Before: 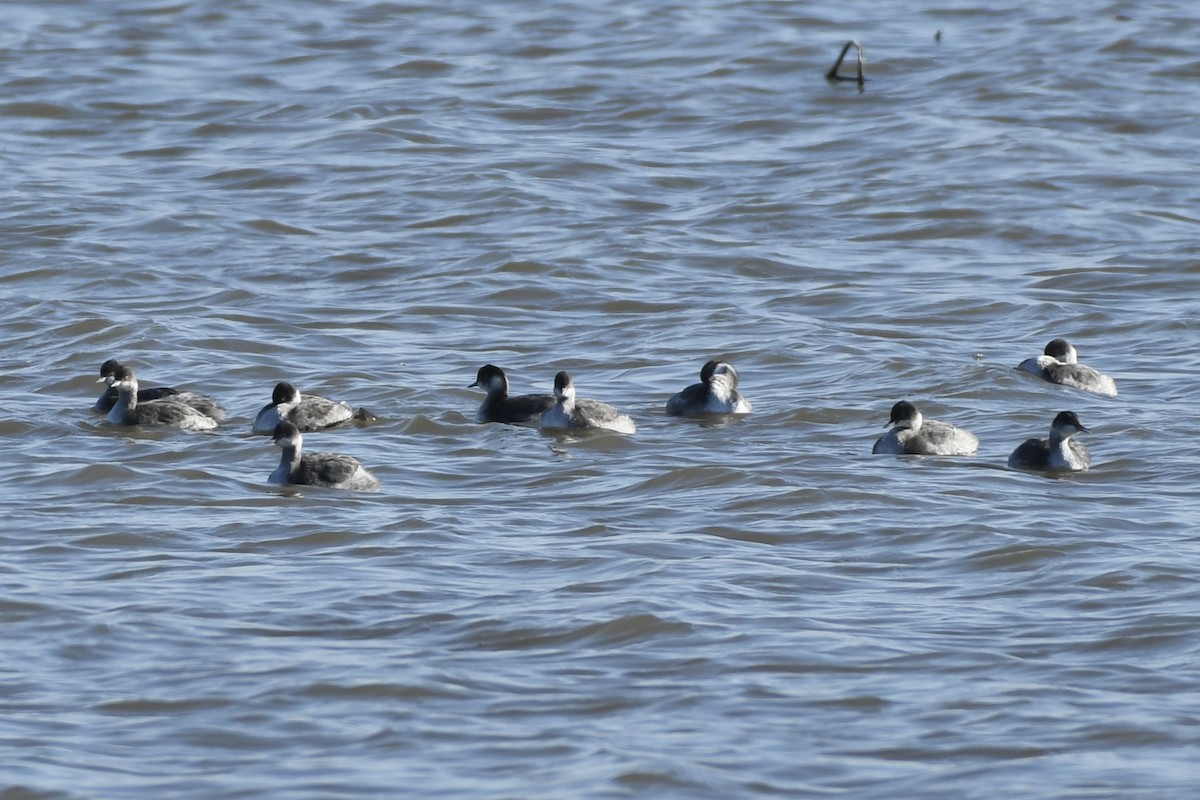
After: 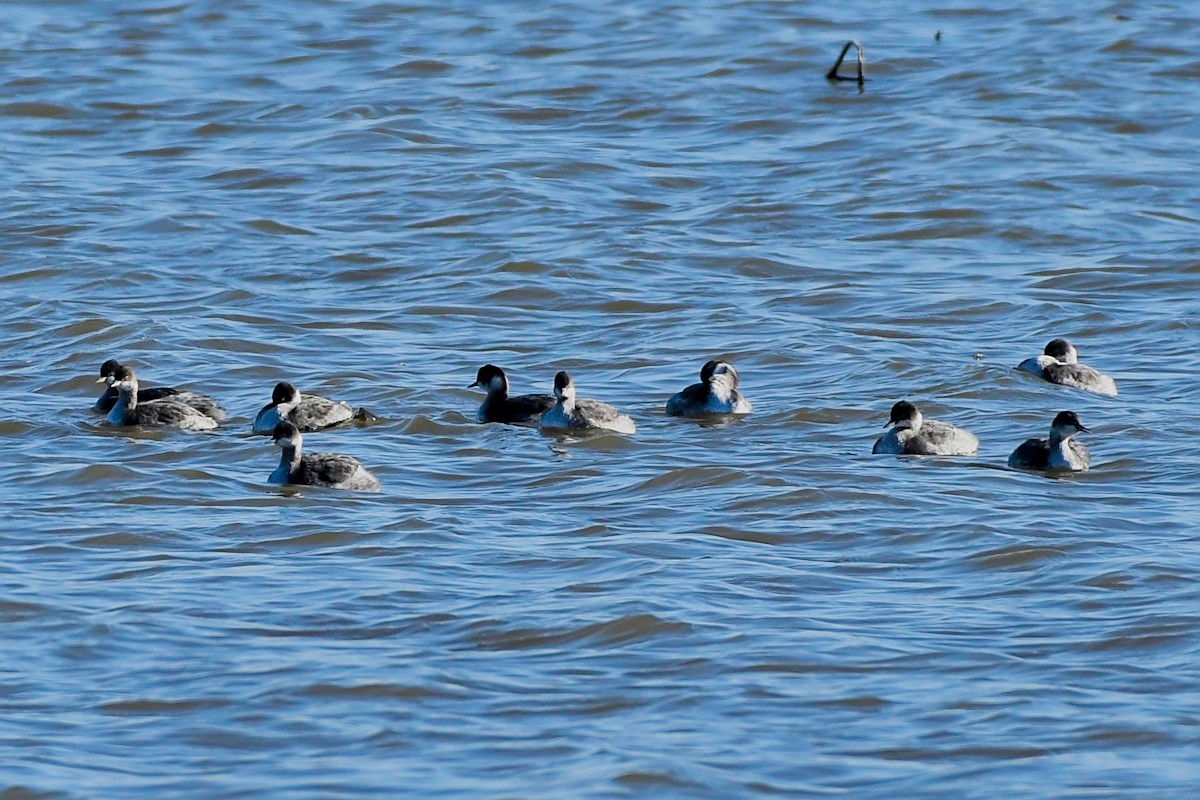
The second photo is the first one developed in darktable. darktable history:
filmic rgb: black relative exposure -7.65 EV, white relative exposure 4.56 EV, hardness 3.61
sharpen: on, module defaults
color balance rgb: linear chroma grading › global chroma 9.701%, perceptual saturation grading › global saturation 75.517%, perceptual saturation grading › shadows -30.346%, perceptual brilliance grading › highlights 4.349%, perceptual brilliance grading › shadows -9.439%, global vibrance 20%
local contrast: highlights 106%, shadows 102%, detail 119%, midtone range 0.2
